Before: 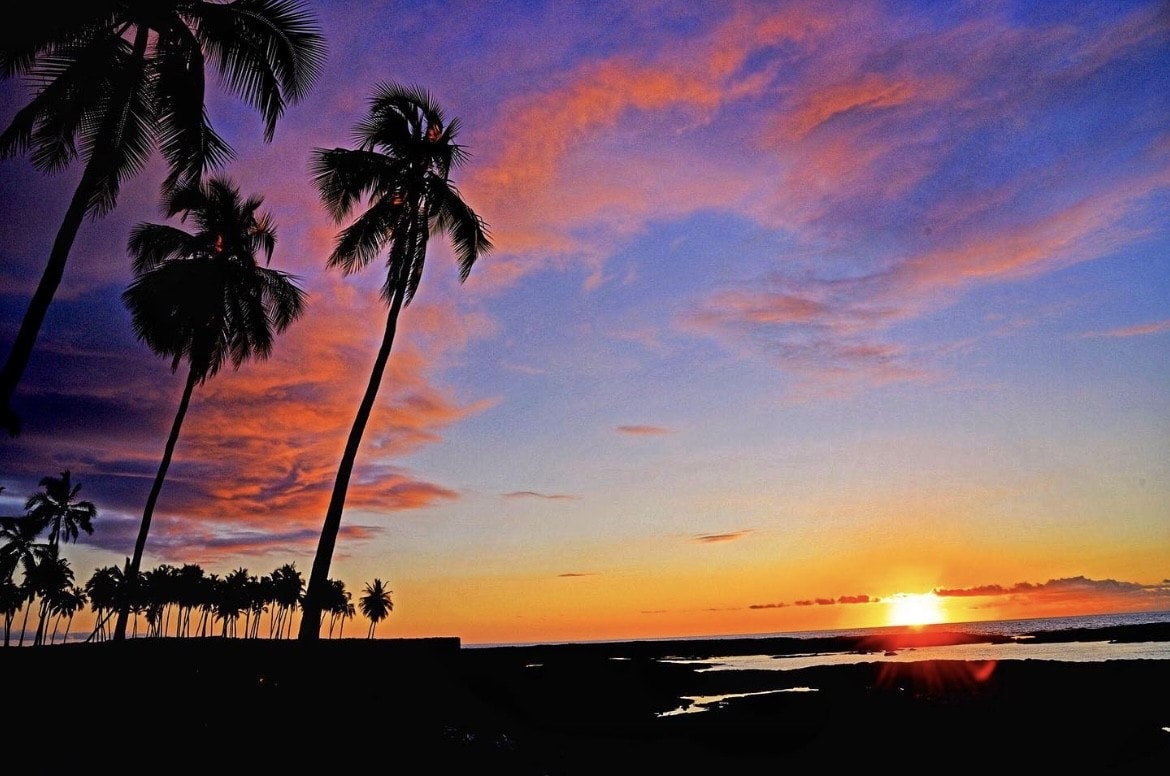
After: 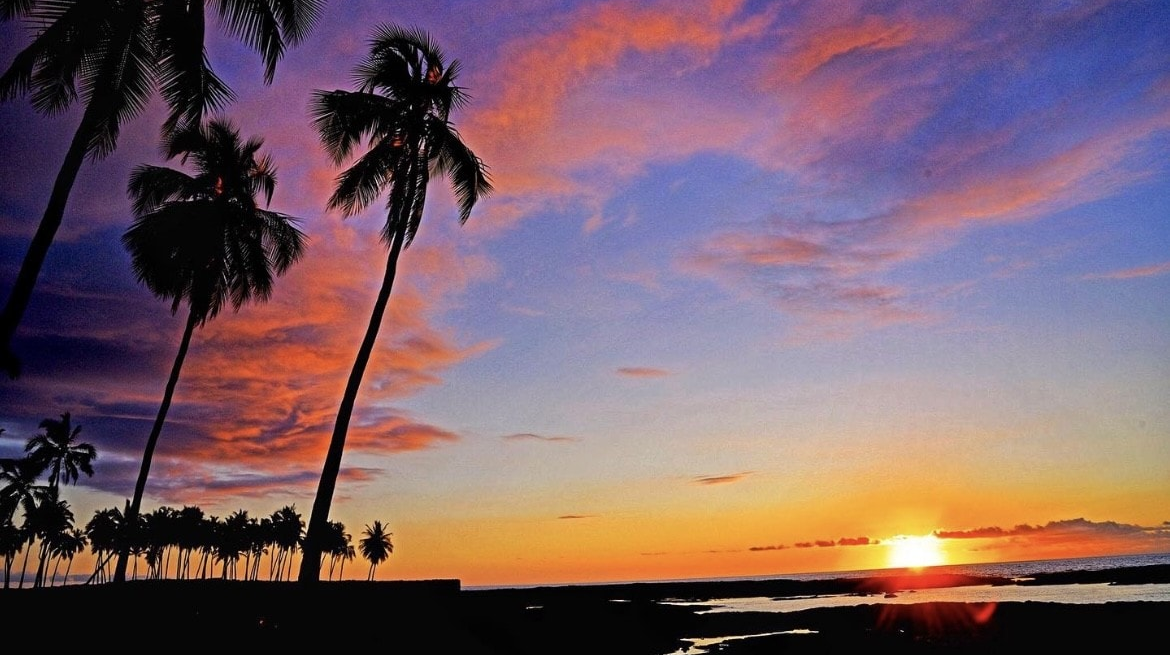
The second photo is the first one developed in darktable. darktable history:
crop: top 7.595%, bottom 7.919%
